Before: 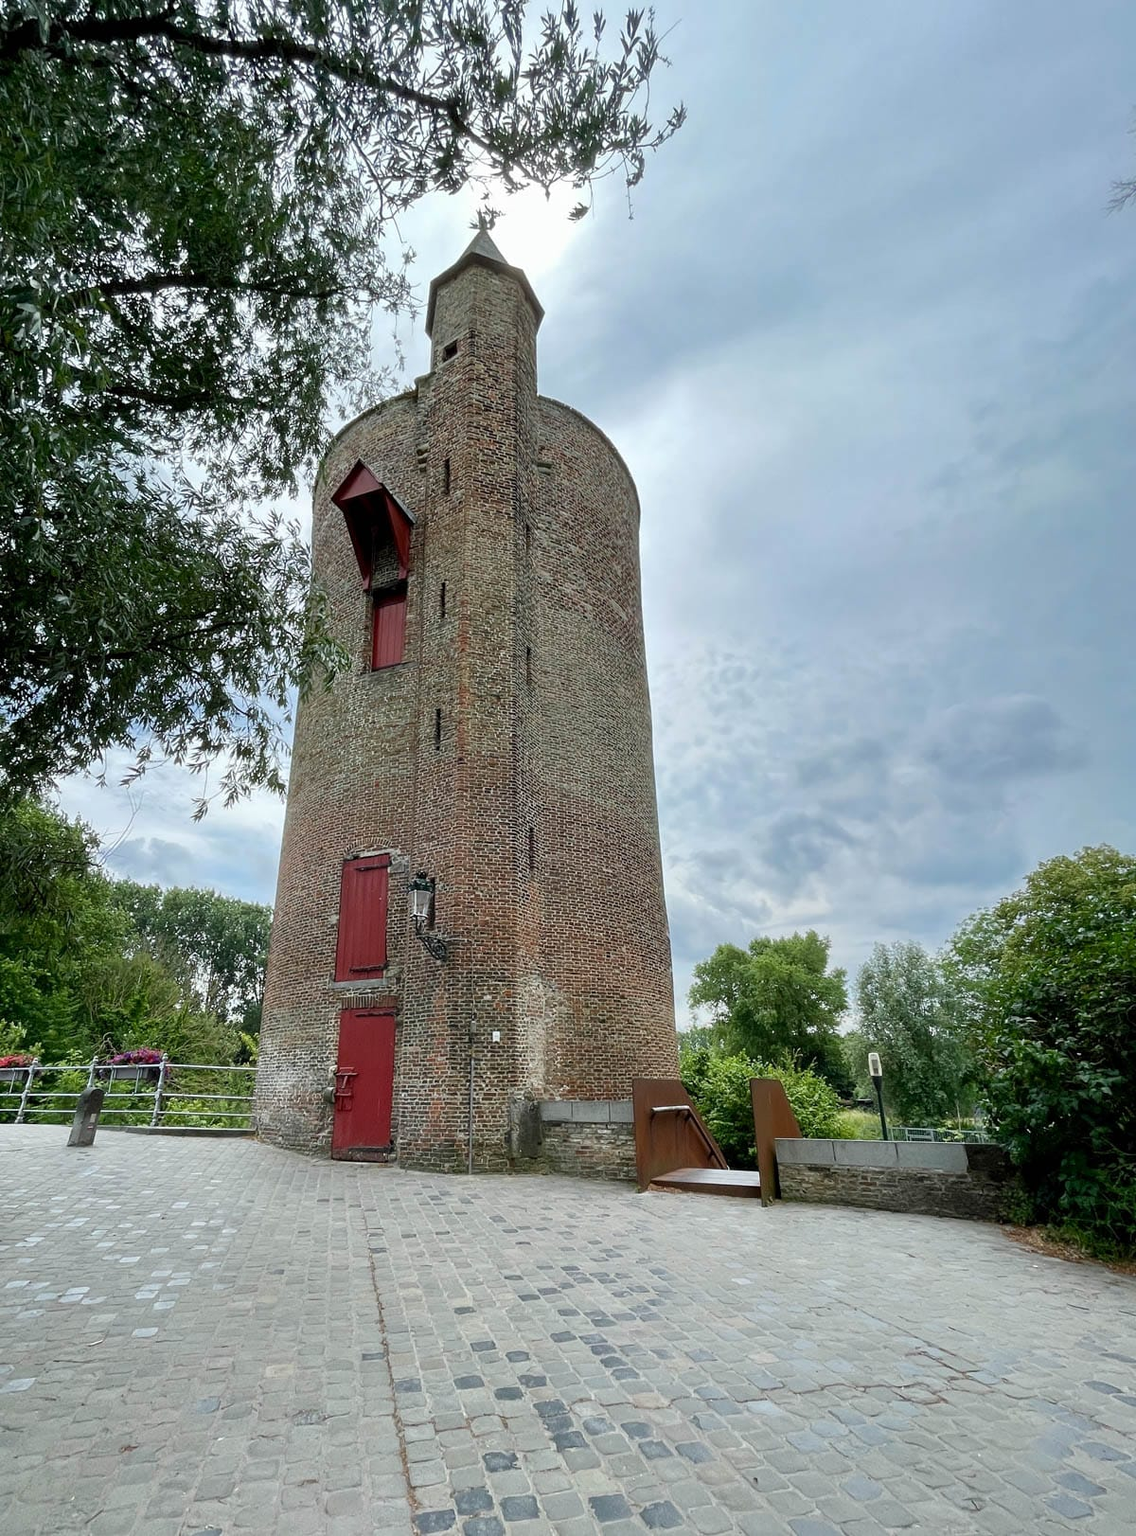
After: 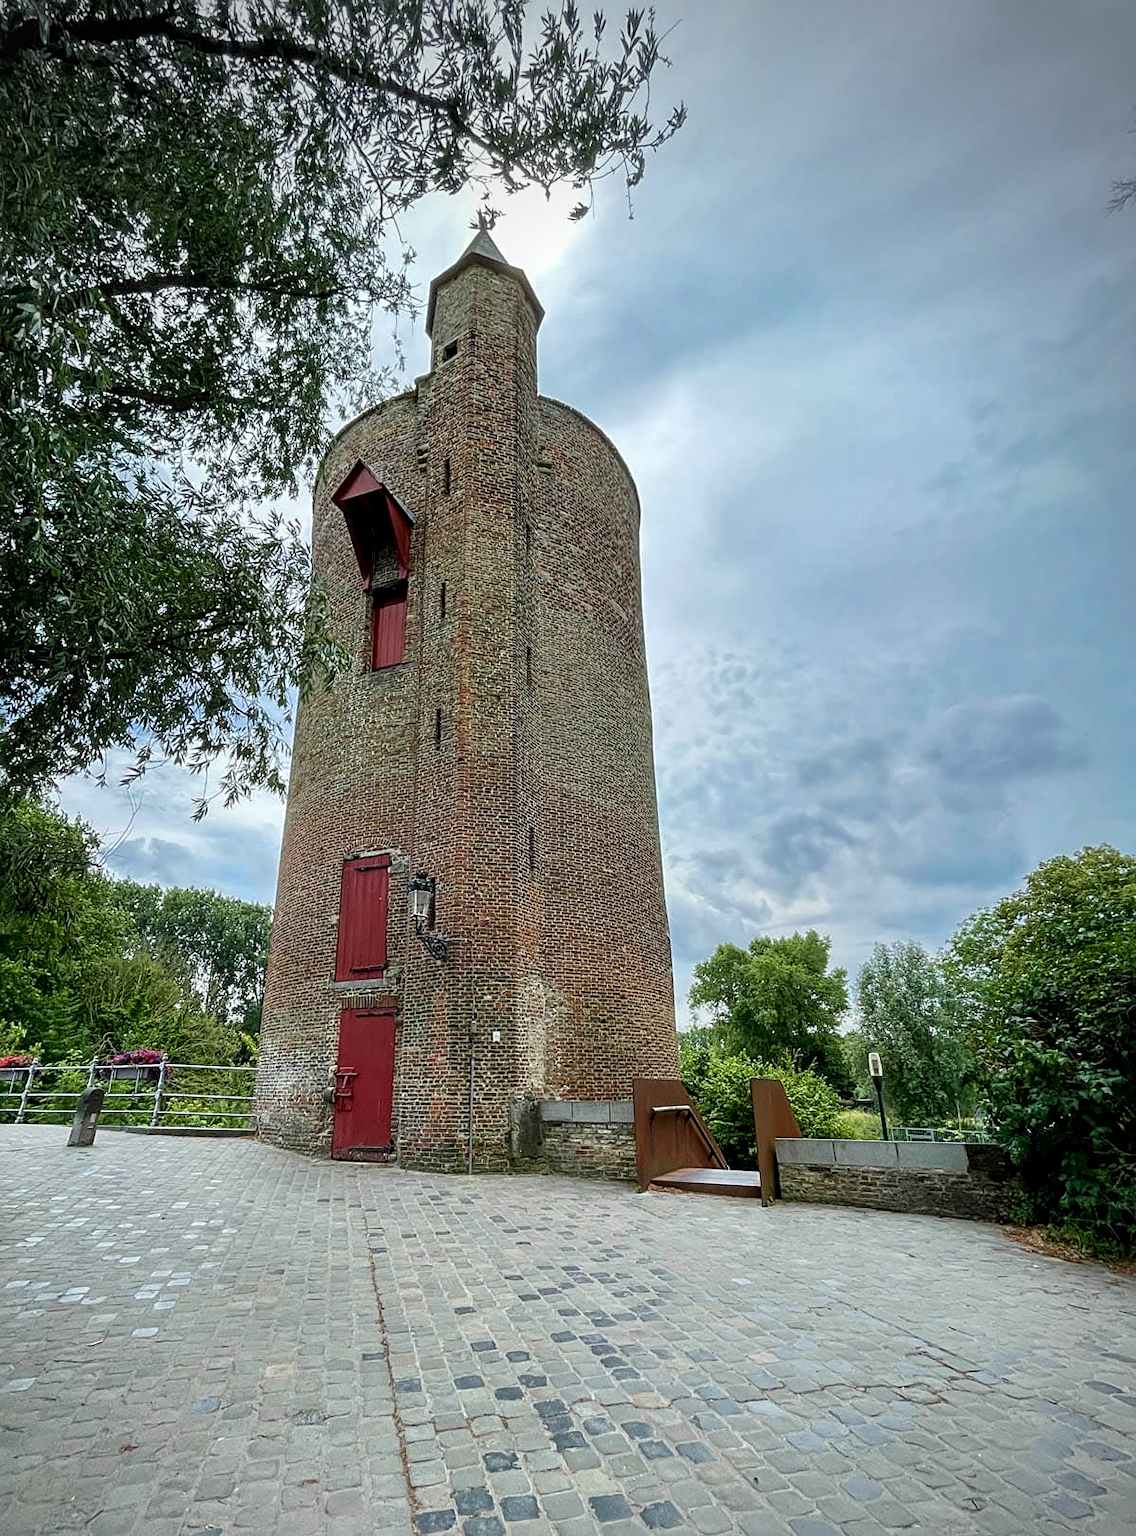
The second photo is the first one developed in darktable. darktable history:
local contrast: on, module defaults
velvia: on, module defaults
sharpen: radius 2.484, amount 0.341
vignetting: center (-0.036, 0.144)
